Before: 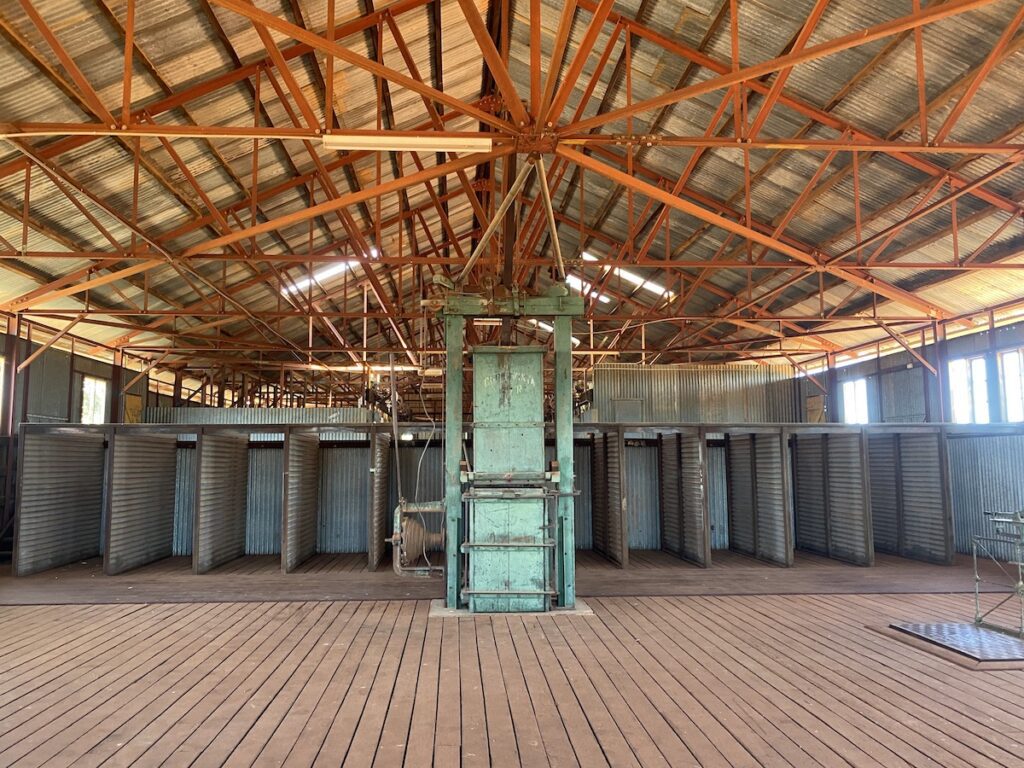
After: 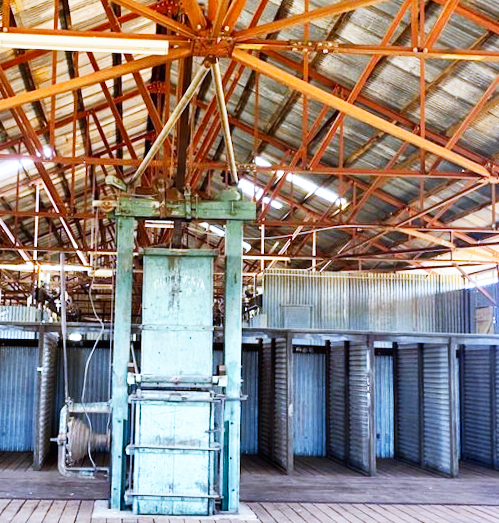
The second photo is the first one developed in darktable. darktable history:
rotate and perspective: rotation 1.57°, crop left 0.018, crop right 0.982, crop top 0.039, crop bottom 0.961
rgb curve: mode RGB, independent channels
white balance: red 0.871, blue 1.249
shadows and highlights: low approximation 0.01, soften with gaussian
crop: left 32.075%, top 10.976%, right 18.355%, bottom 17.596%
base curve: curves: ch0 [(0, 0) (0.007, 0.004) (0.027, 0.03) (0.046, 0.07) (0.207, 0.54) (0.442, 0.872) (0.673, 0.972) (1, 1)], preserve colors none
